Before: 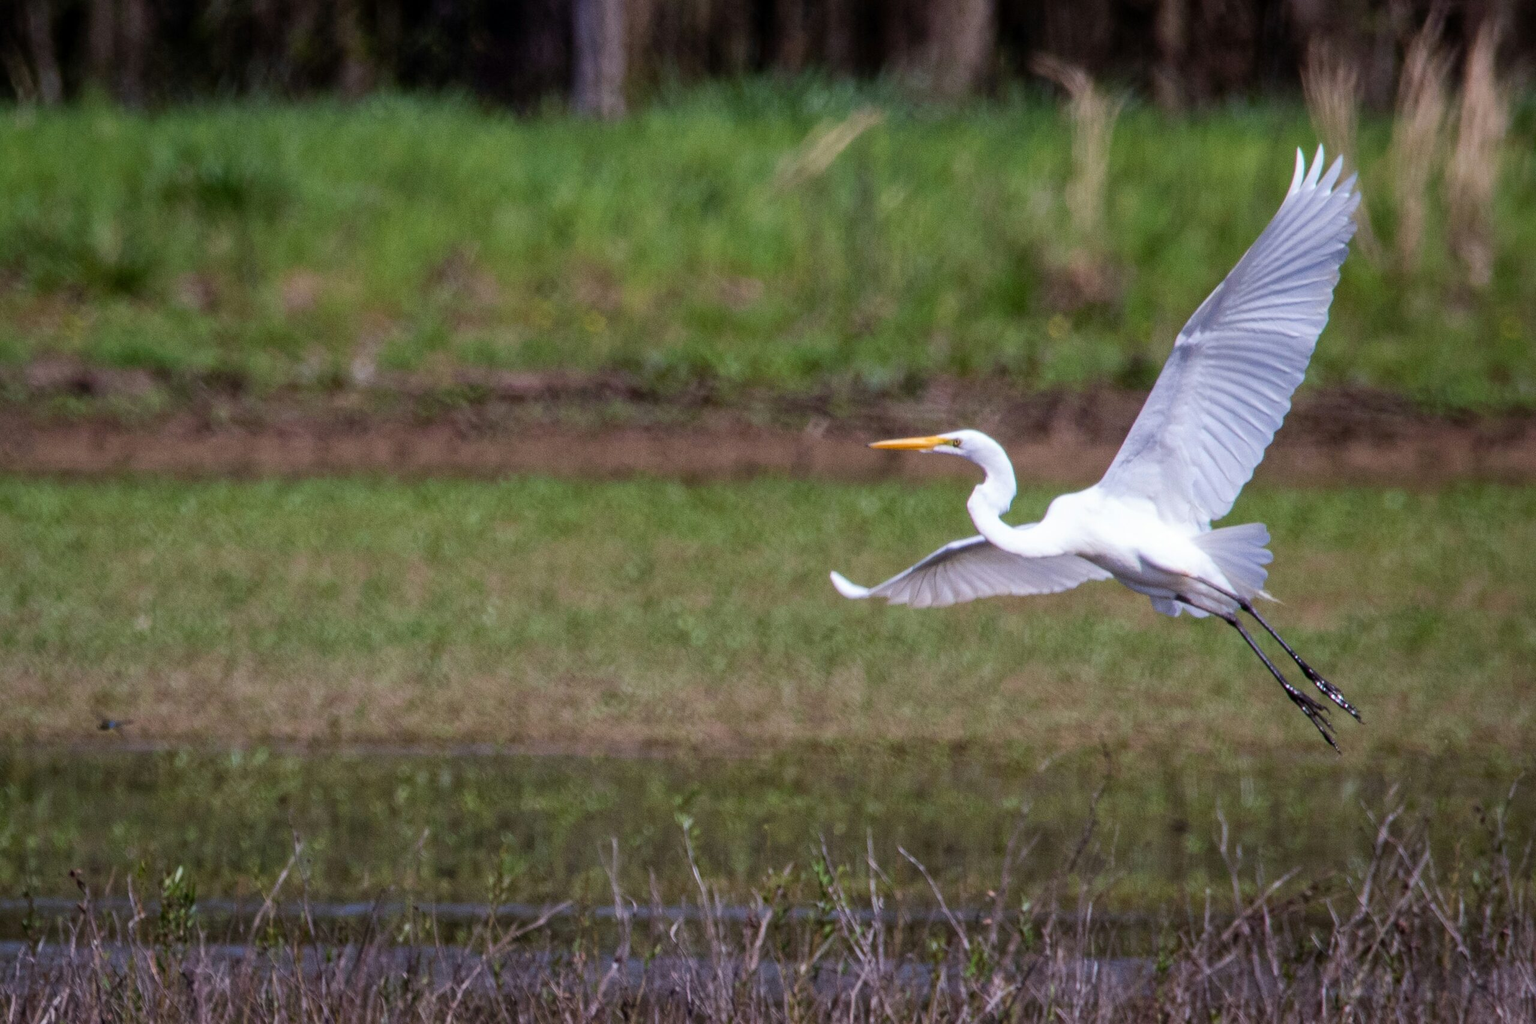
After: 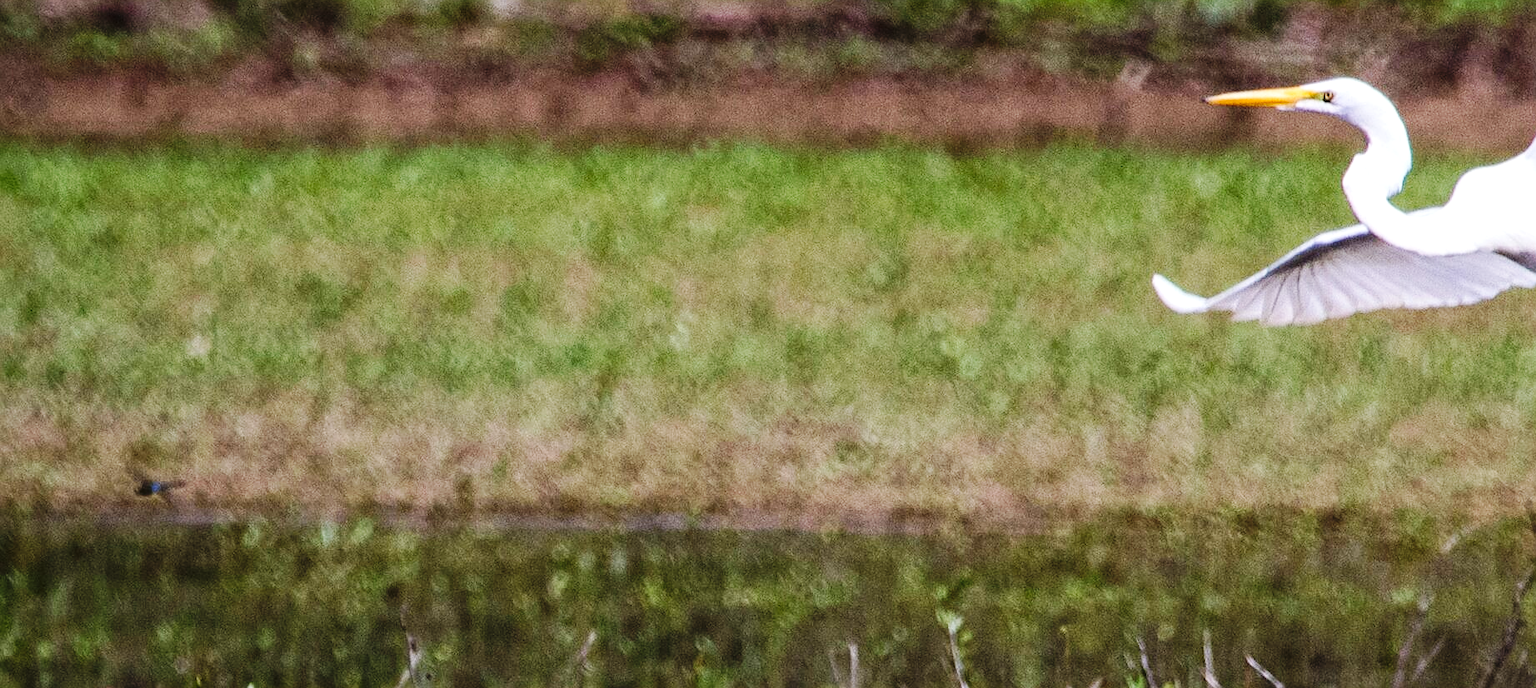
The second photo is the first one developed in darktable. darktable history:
tone equalizer: -8 EV -0.417 EV, -7 EV -0.389 EV, -6 EV -0.333 EV, -5 EV -0.222 EV, -3 EV 0.222 EV, -2 EV 0.333 EV, -1 EV 0.389 EV, +0 EV 0.417 EV, edges refinement/feathering 500, mask exposure compensation -1.57 EV, preserve details no
sharpen: on, module defaults
base curve: curves: ch0 [(0, 0) (0.036, 0.025) (0.121, 0.166) (0.206, 0.329) (0.605, 0.79) (1, 1)], preserve colors none
crop: top 36.498%, right 27.964%, bottom 14.995%
